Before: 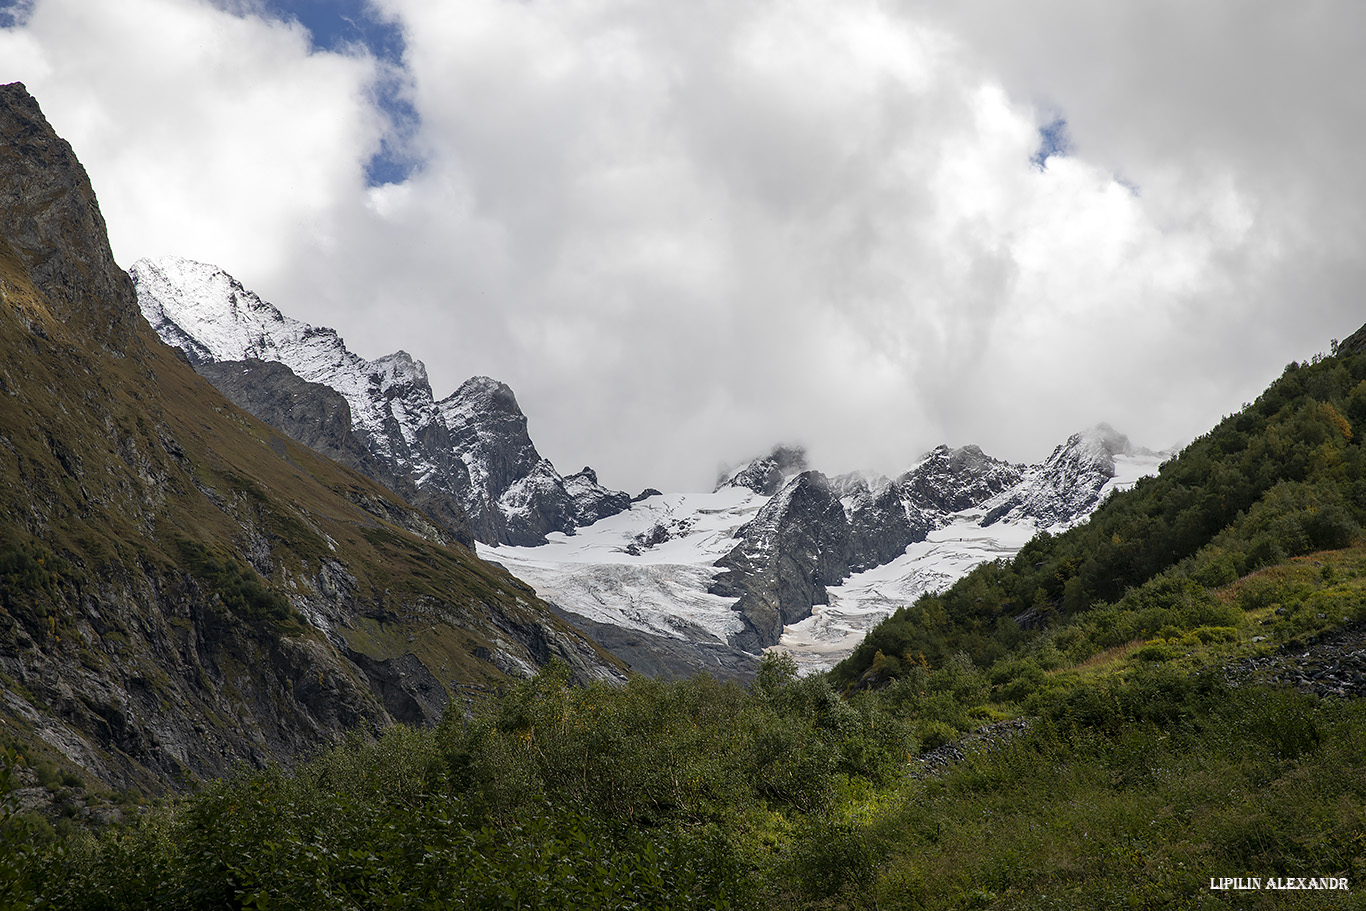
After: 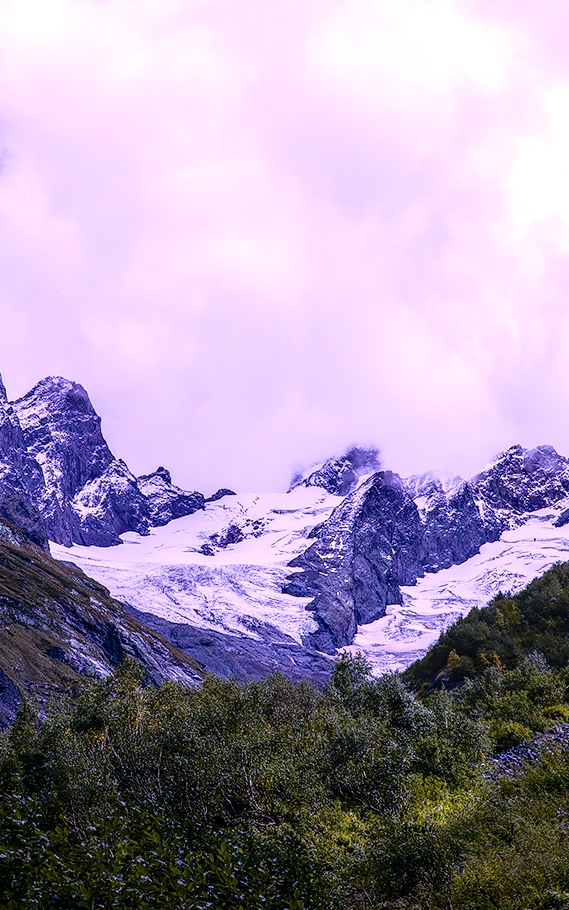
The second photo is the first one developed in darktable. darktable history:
crop: left 31.229%, right 27.105%
exposure: exposure -0.021 EV, compensate highlight preservation false
white balance: red 0.98, blue 1.61
tone curve: curves: ch0 [(0, 0.009) (0.105, 0.08) (0.195, 0.18) (0.283, 0.316) (0.384, 0.434) (0.485, 0.531) (0.638, 0.69) (0.81, 0.872) (1, 0.977)]; ch1 [(0, 0) (0.161, 0.092) (0.35, 0.33) (0.379, 0.401) (0.456, 0.469) (0.502, 0.5) (0.525, 0.514) (0.586, 0.617) (0.635, 0.655) (1, 1)]; ch2 [(0, 0) (0.371, 0.362) (0.437, 0.437) (0.48, 0.49) (0.53, 0.515) (0.56, 0.571) (0.622, 0.606) (1, 1)], color space Lab, independent channels, preserve colors none
color correction: highlights a* 5.81, highlights b* 4.84
color balance rgb: perceptual saturation grading › highlights -29.58%, perceptual saturation grading › mid-tones 29.47%, perceptual saturation grading › shadows 59.73%, perceptual brilliance grading › global brilliance -17.79%, perceptual brilliance grading › highlights 28.73%, global vibrance 15.44%
local contrast: highlights 25%, detail 130%
